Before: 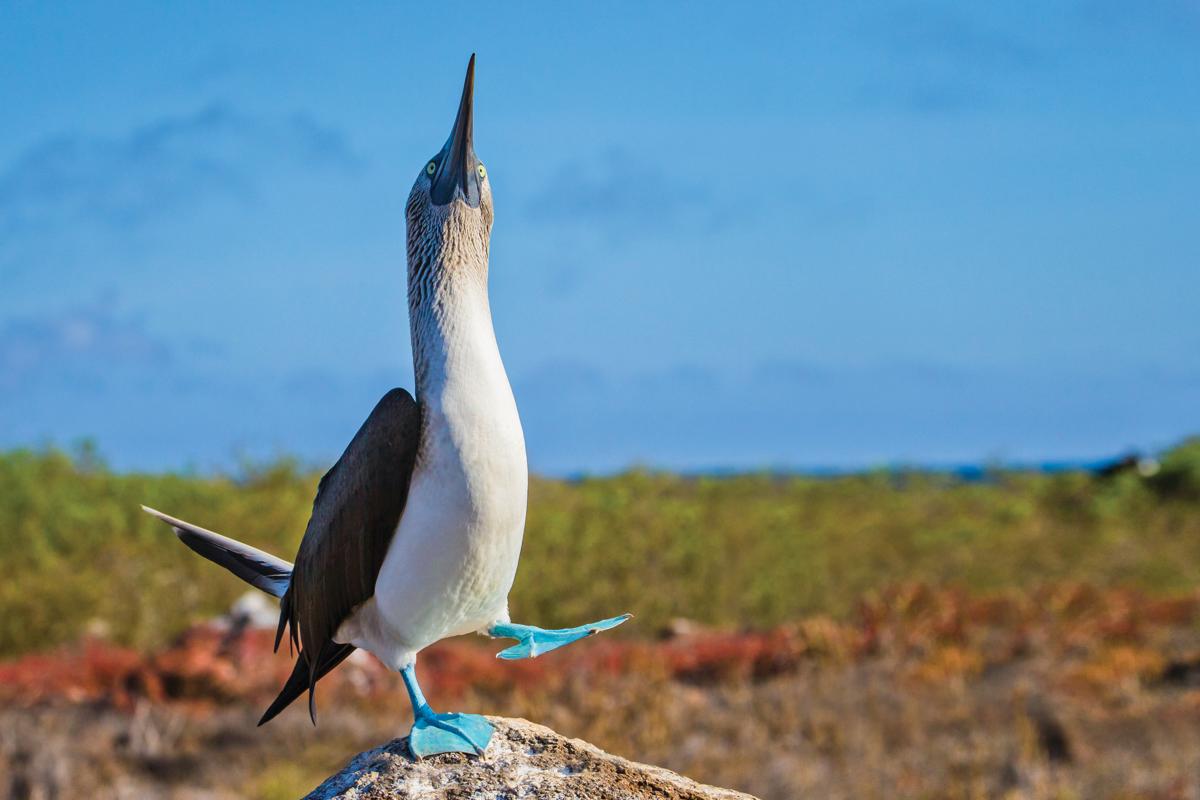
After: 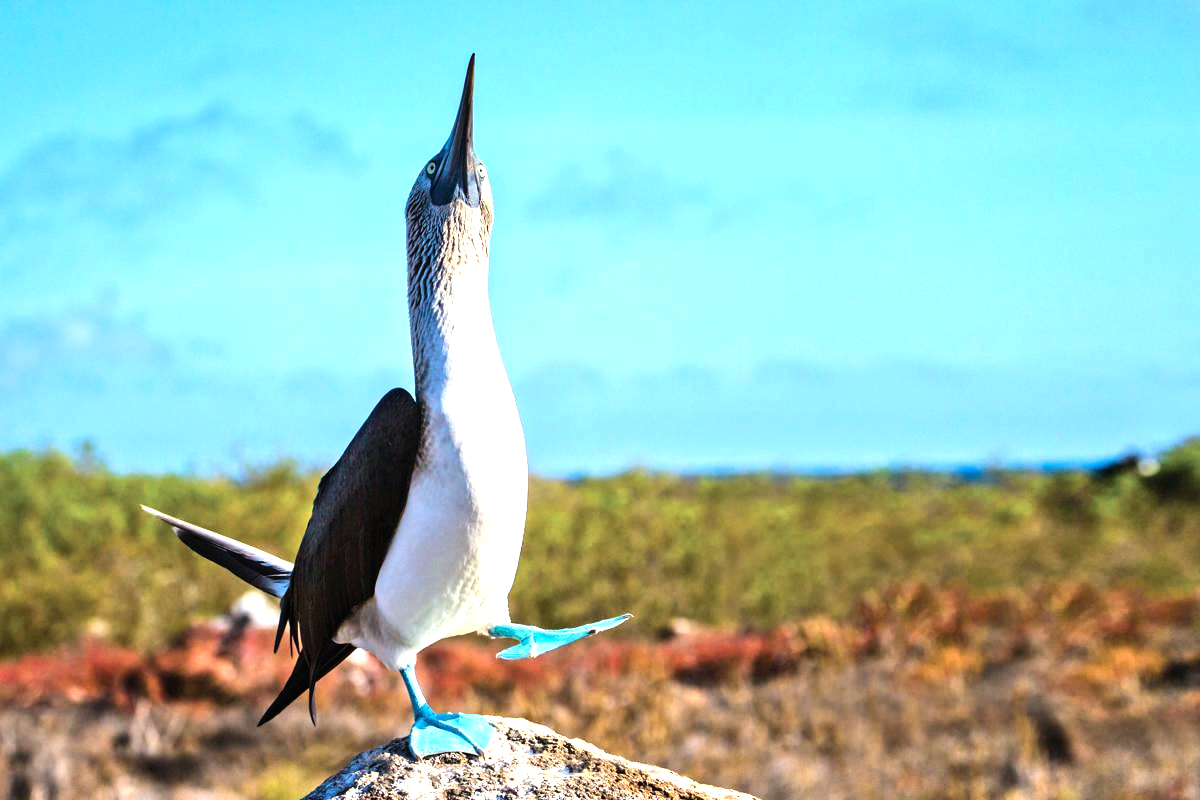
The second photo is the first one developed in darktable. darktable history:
exposure: exposure 0.378 EV, compensate highlight preservation false
tone equalizer: -8 EV -1.11 EV, -7 EV -1.03 EV, -6 EV -0.861 EV, -5 EV -0.609 EV, -3 EV 0.549 EV, -2 EV 0.839 EV, -1 EV 0.999 EV, +0 EV 1.07 EV, edges refinement/feathering 500, mask exposure compensation -1.57 EV, preserve details no
